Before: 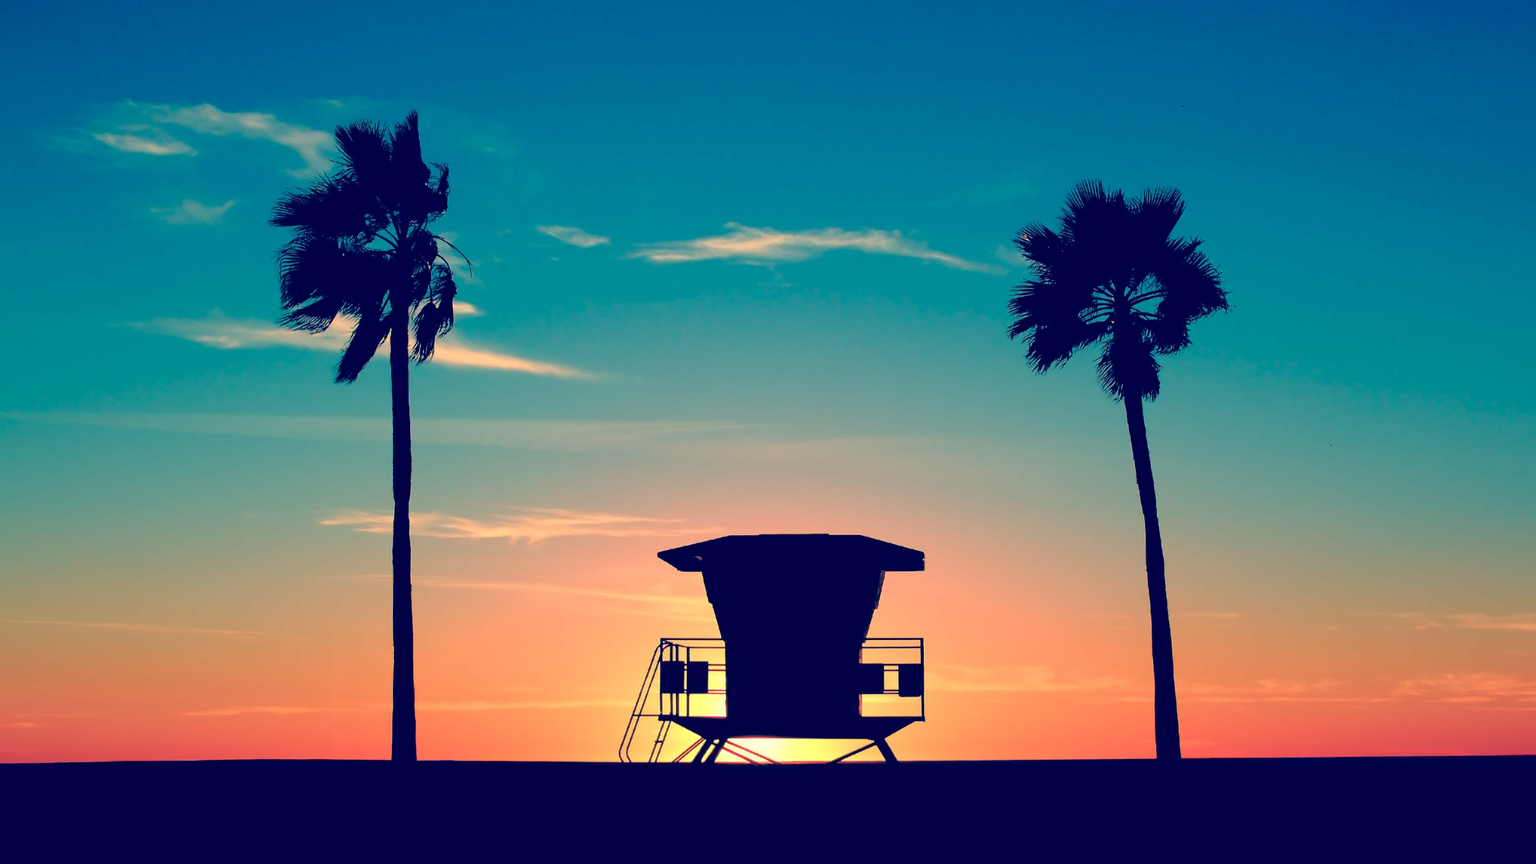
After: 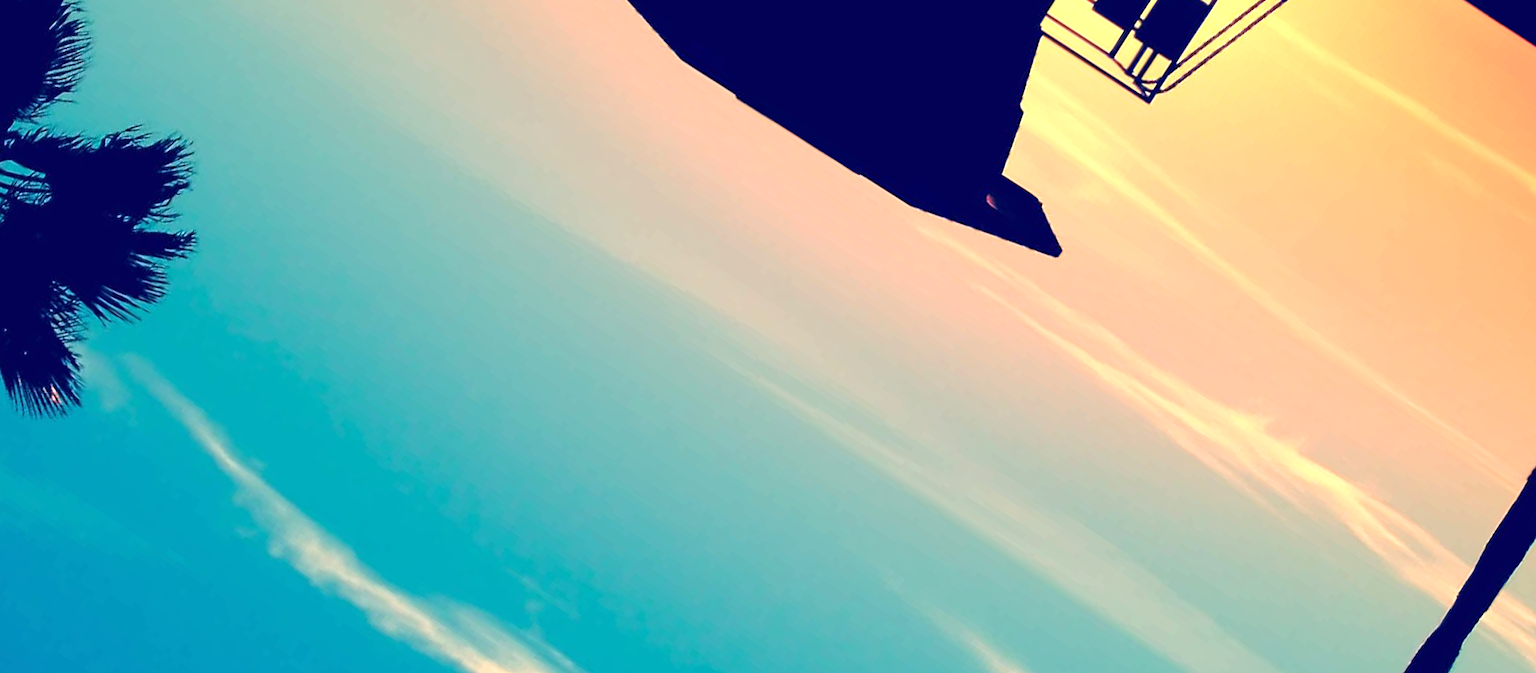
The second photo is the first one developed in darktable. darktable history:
exposure: black level correction 0, exposure 0.69 EV, compensate highlight preservation false
crop and rotate: angle 147.27°, left 9.177%, top 15.588%, right 4.549%, bottom 17.136%
